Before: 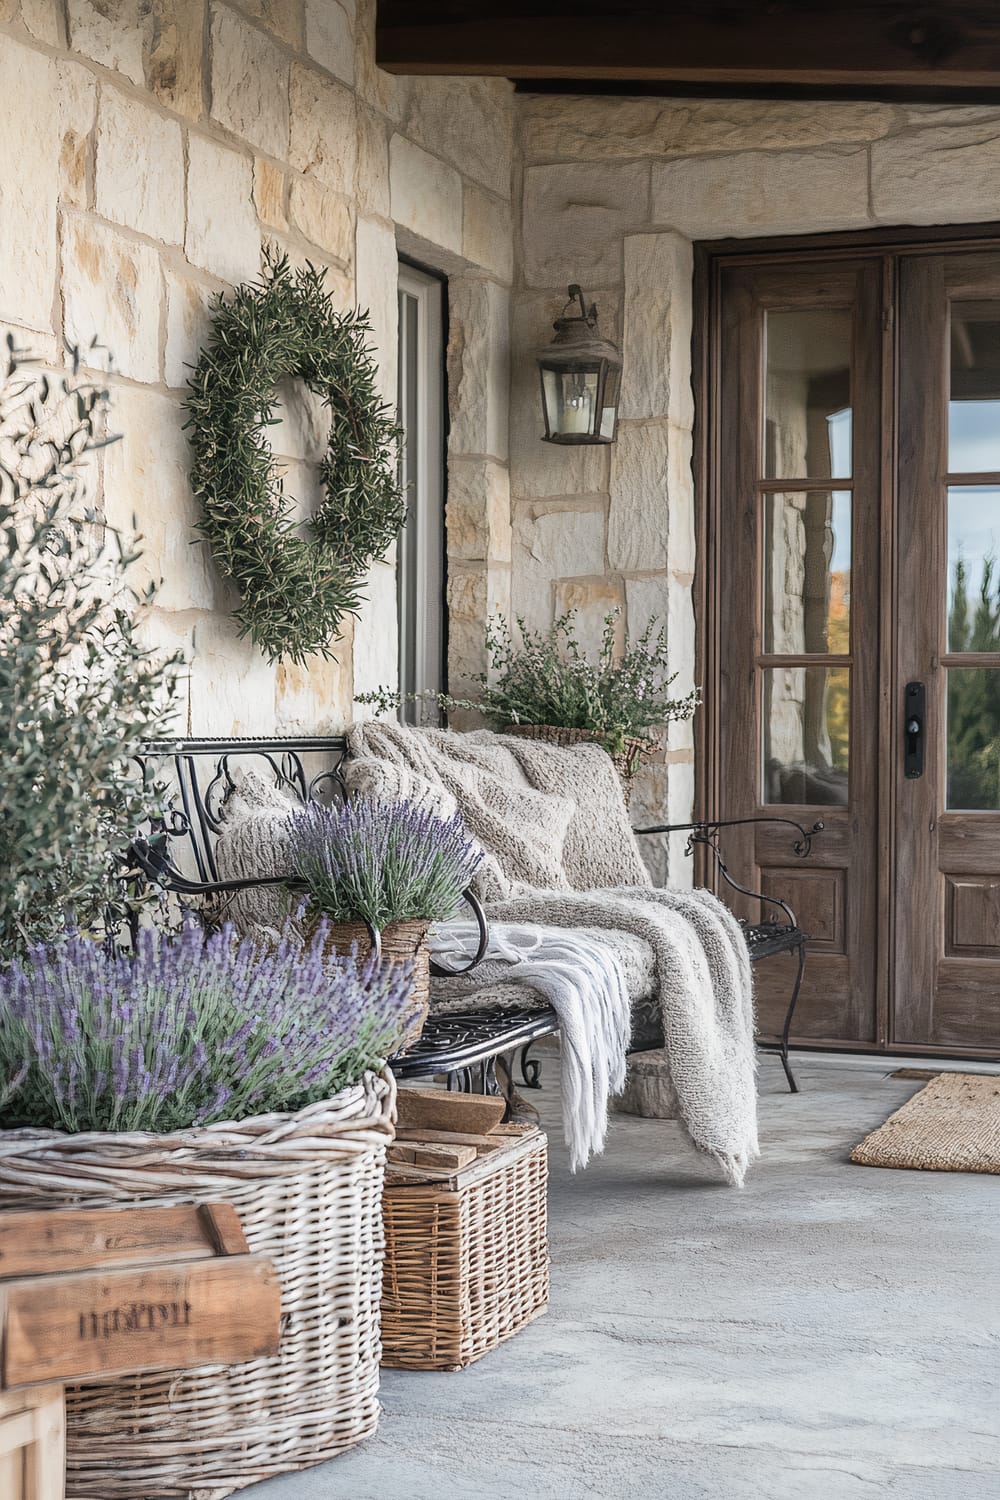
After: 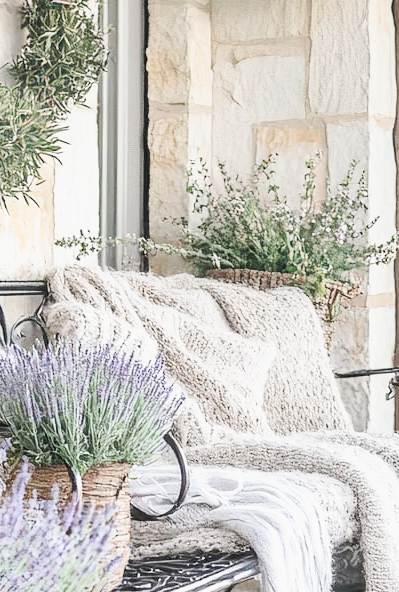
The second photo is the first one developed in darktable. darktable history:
crop: left 29.996%, top 30.41%, right 30.049%, bottom 30.096%
contrast brightness saturation: brightness 0.148
base curve: curves: ch0 [(0, 0) (0.025, 0.046) (0.112, 0.277) (0.467, 0.74) (0.814, 0.929) (1, 0.942)], preserve colors none
